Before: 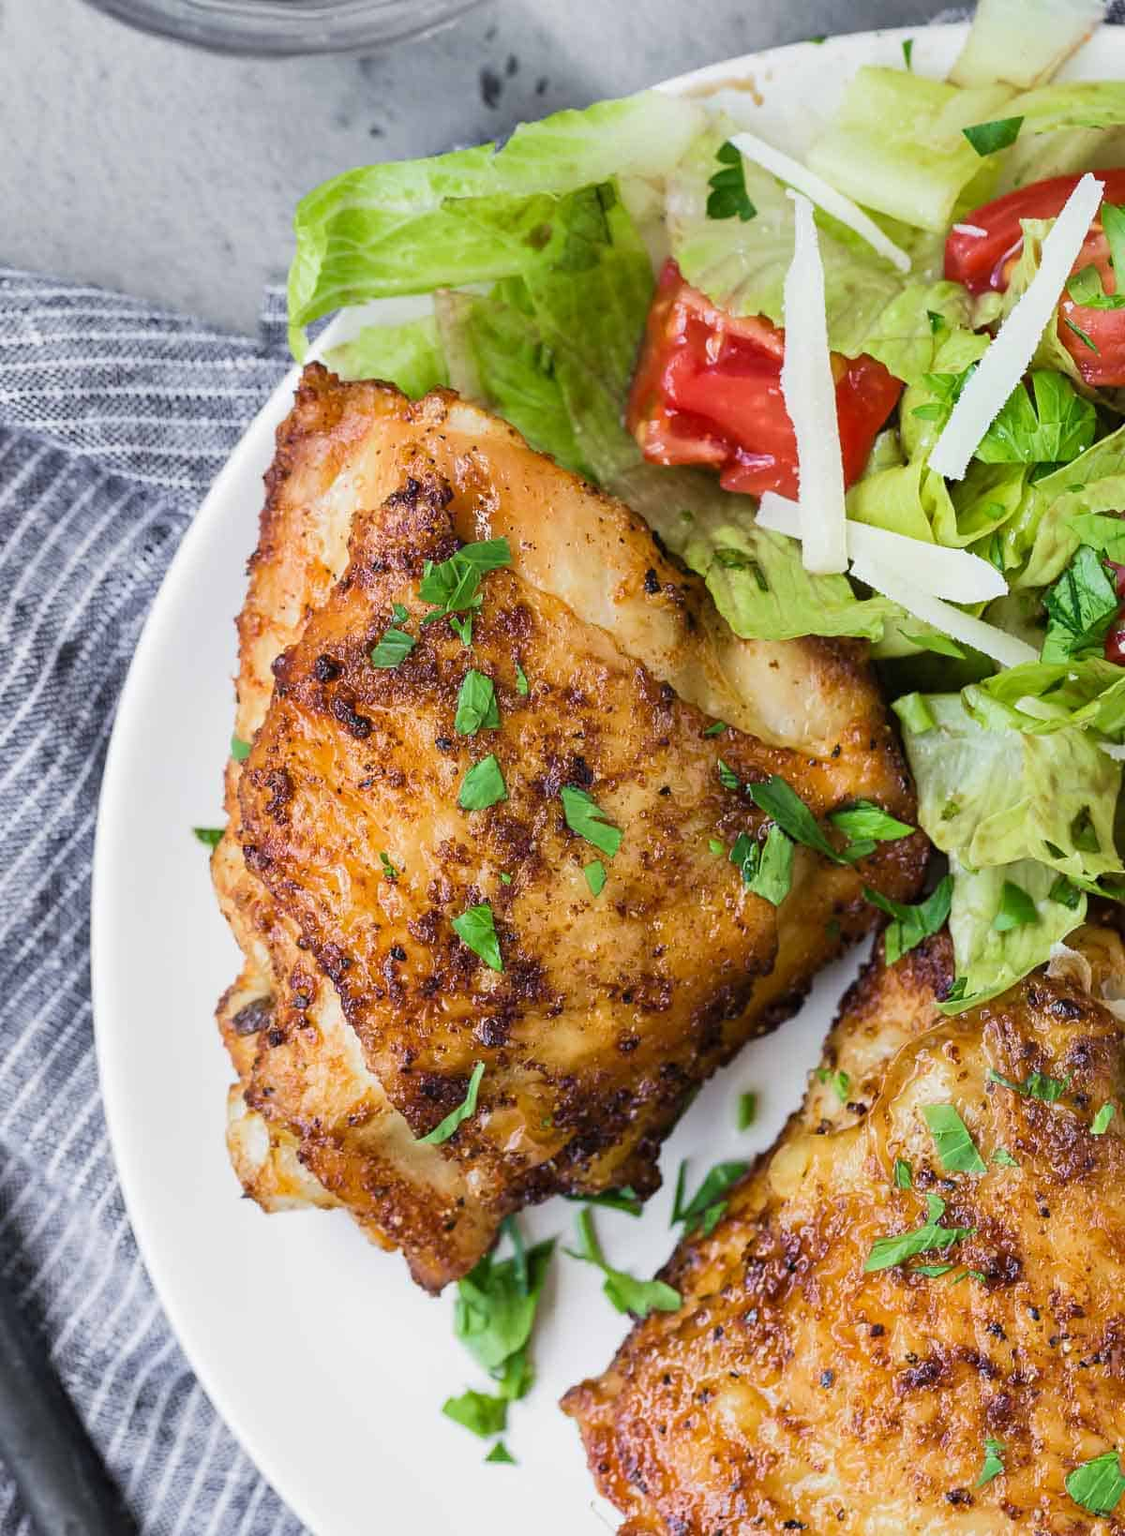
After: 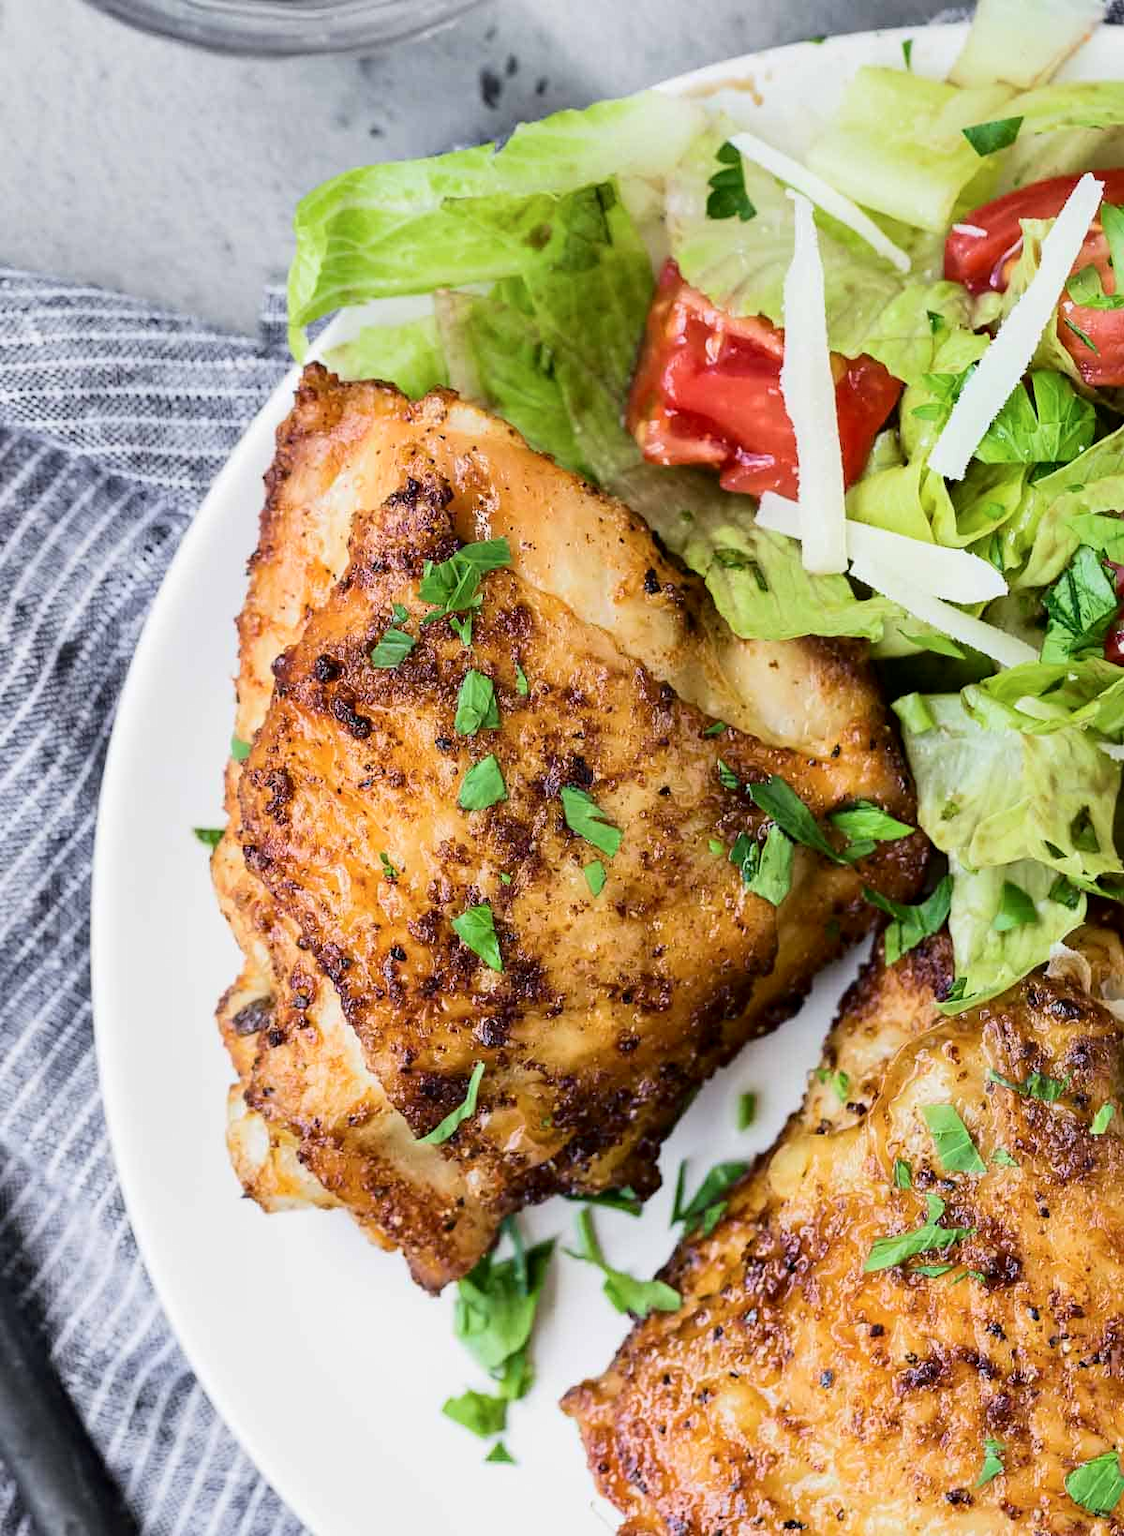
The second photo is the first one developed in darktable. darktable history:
tone curve: curves: ch0 [(0.021, 0) (0.104, 0.052) (0.496, 0.526) (0.737, 0.783) (1, 1)], color space Lab, independent channels
